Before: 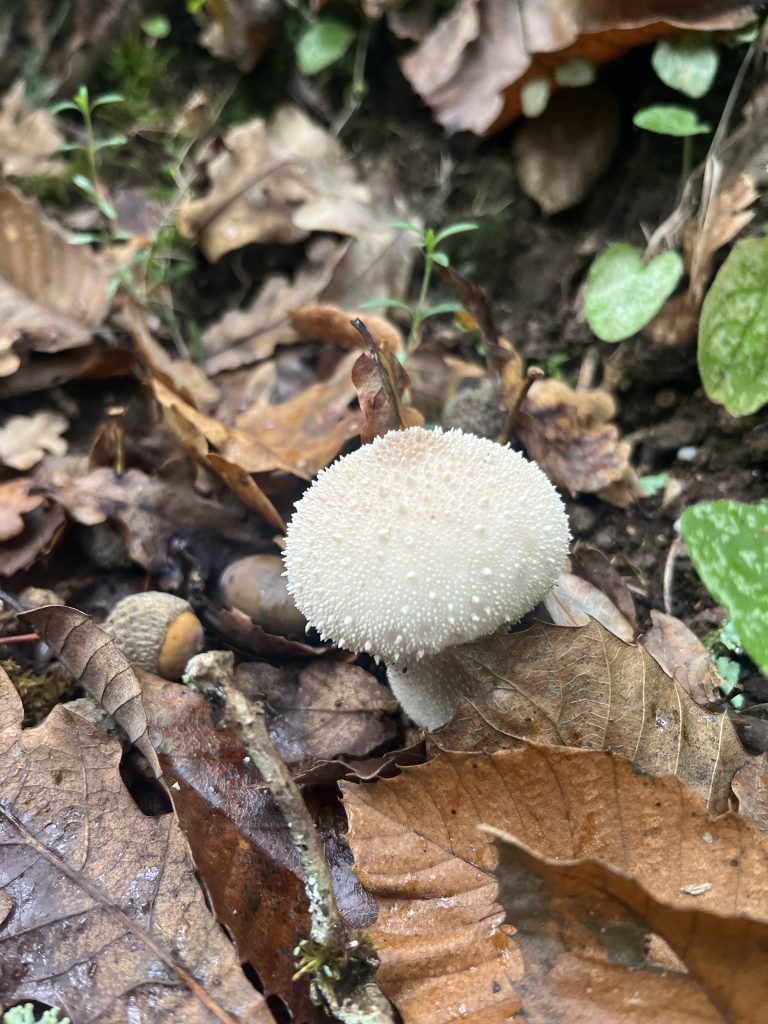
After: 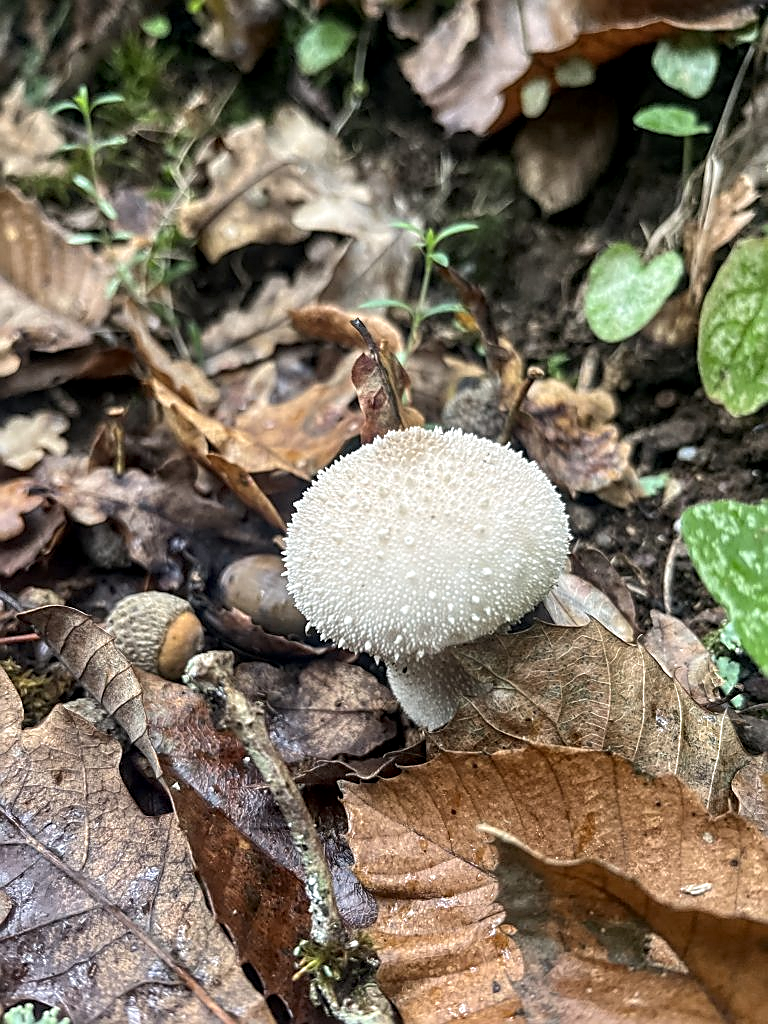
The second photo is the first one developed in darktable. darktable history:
local contrast: highlights 63%, detail 143%, midtone range 0.429
sharpen: amount 0.743
